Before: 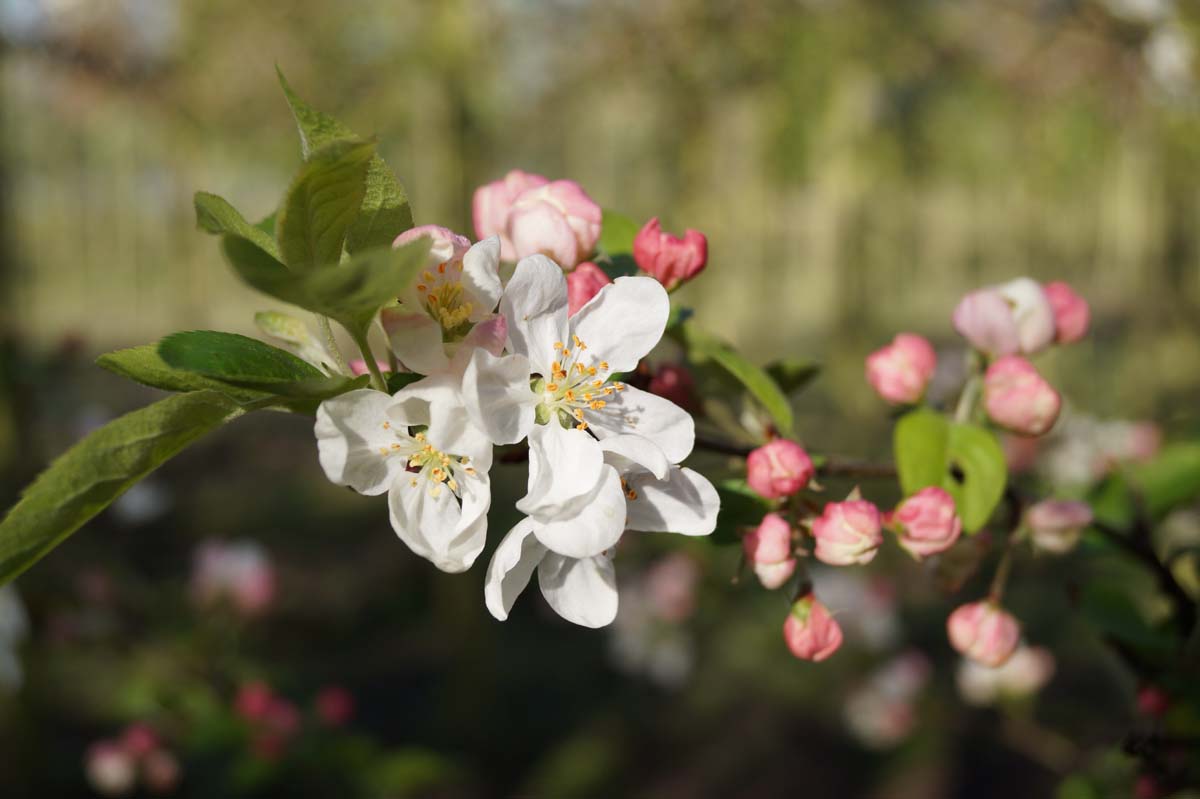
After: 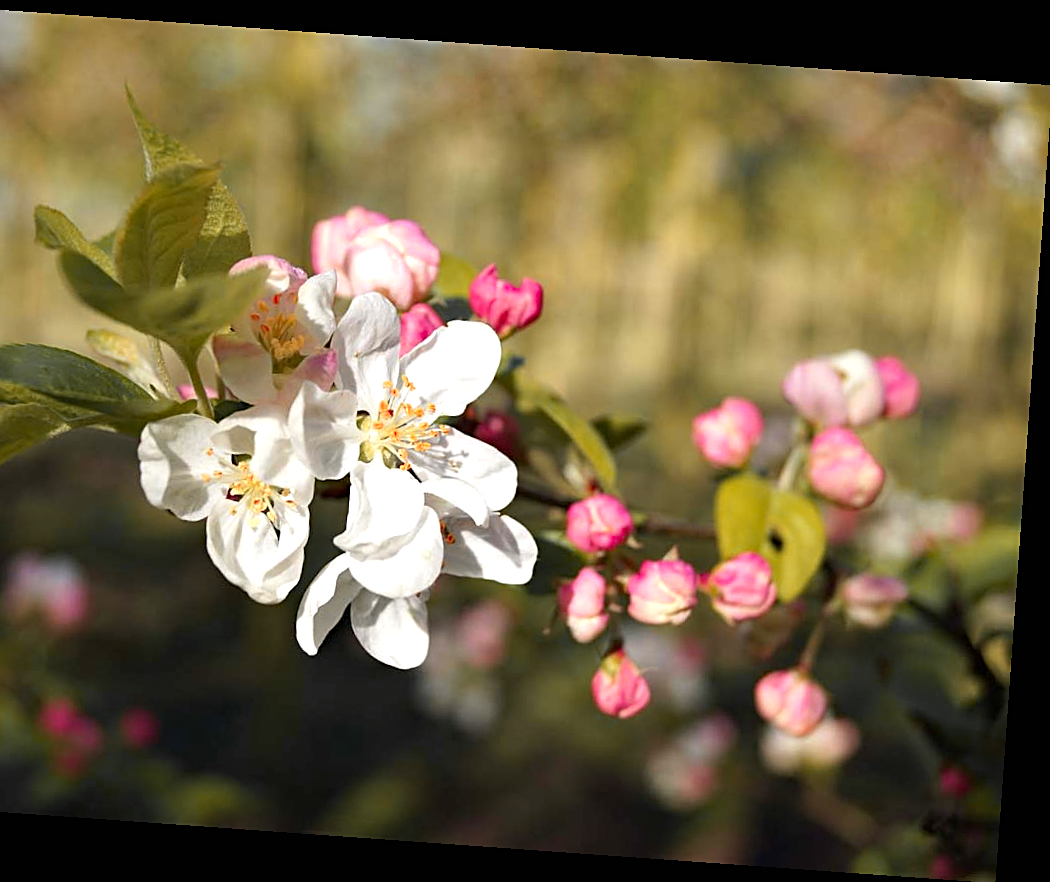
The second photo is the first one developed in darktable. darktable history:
color zones: curves: ch1 [(0.29, 0.492) (0.373, 0.185) (0.509, 0.481)]; ch2 [(0.25, 0.462) (0.749, 0.457)], mix 40.67%
sharpen: on, module defaults
rotate and perspective: rotation 4.1°, automatic cropping off
crop: left 16.145%
exposure: black level correction 0, exposure 0.5 EV, compensate exposure bias true, compensate highlight preservation false
haze removal: compatibility mode true, adaptive false
